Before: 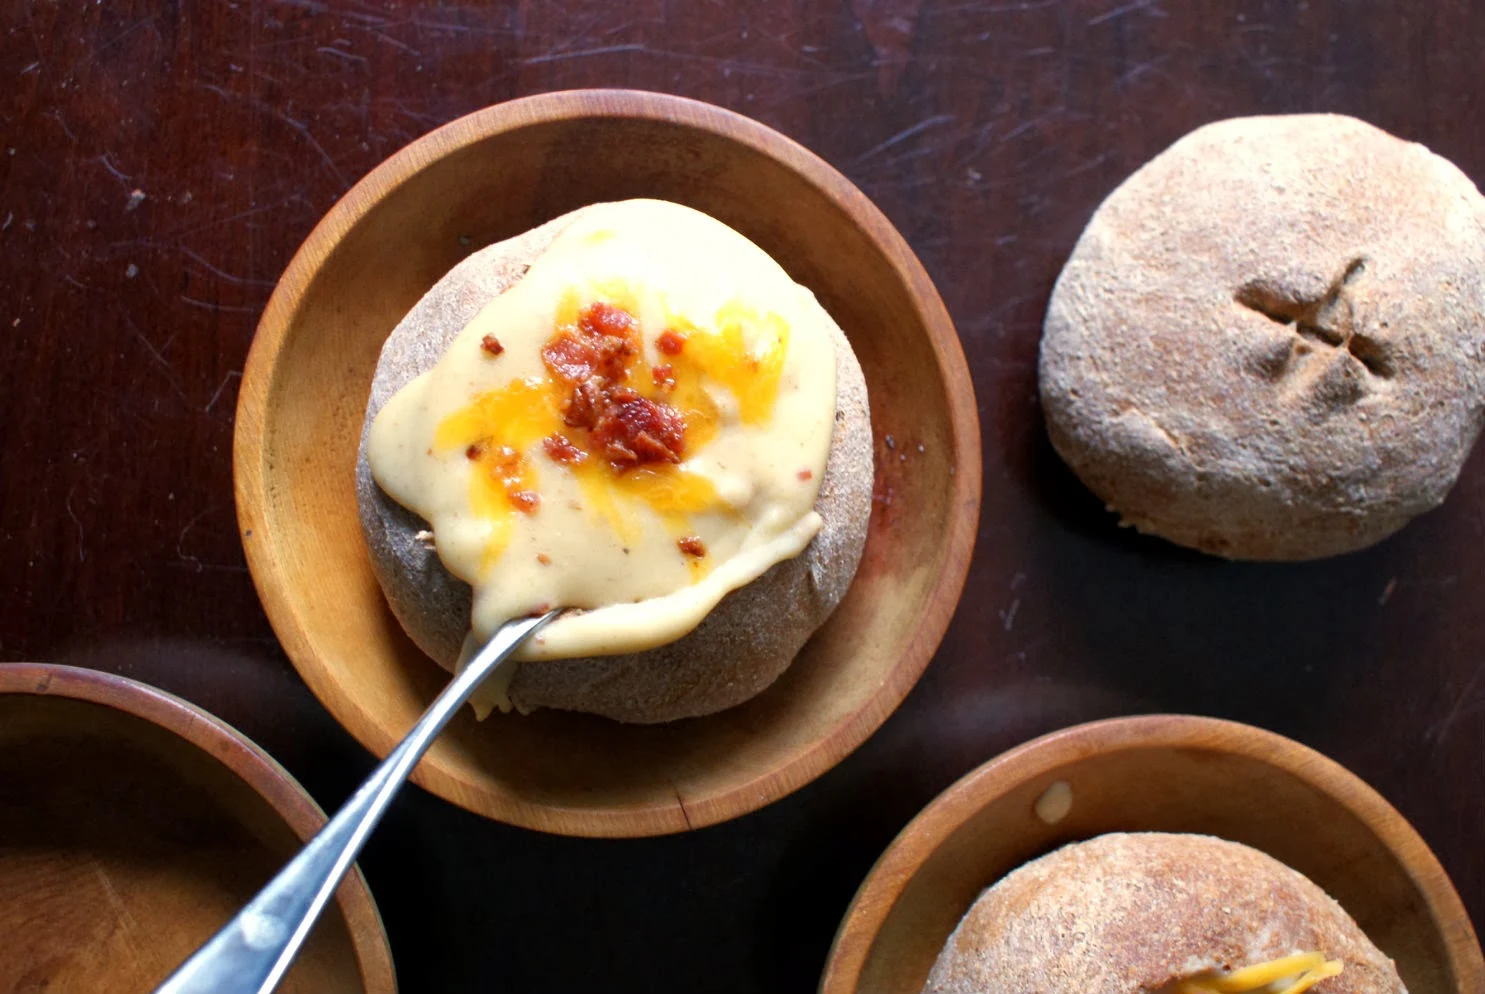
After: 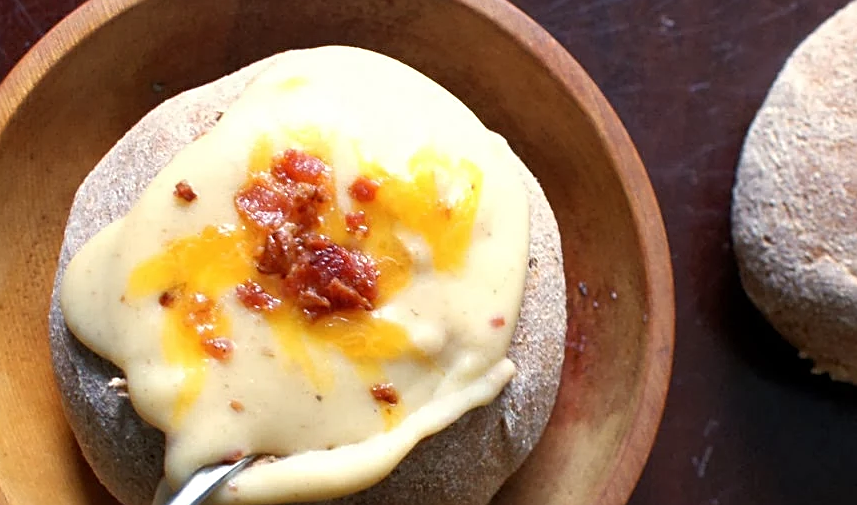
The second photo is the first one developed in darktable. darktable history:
sharpen: on, module defaults
crop: left 20.739%, top 15.461%, right 21.549%, bottom 33.715%
tone equalizer: on, module defaults
color correction: highlights b* 0.063, saturation 0.975
